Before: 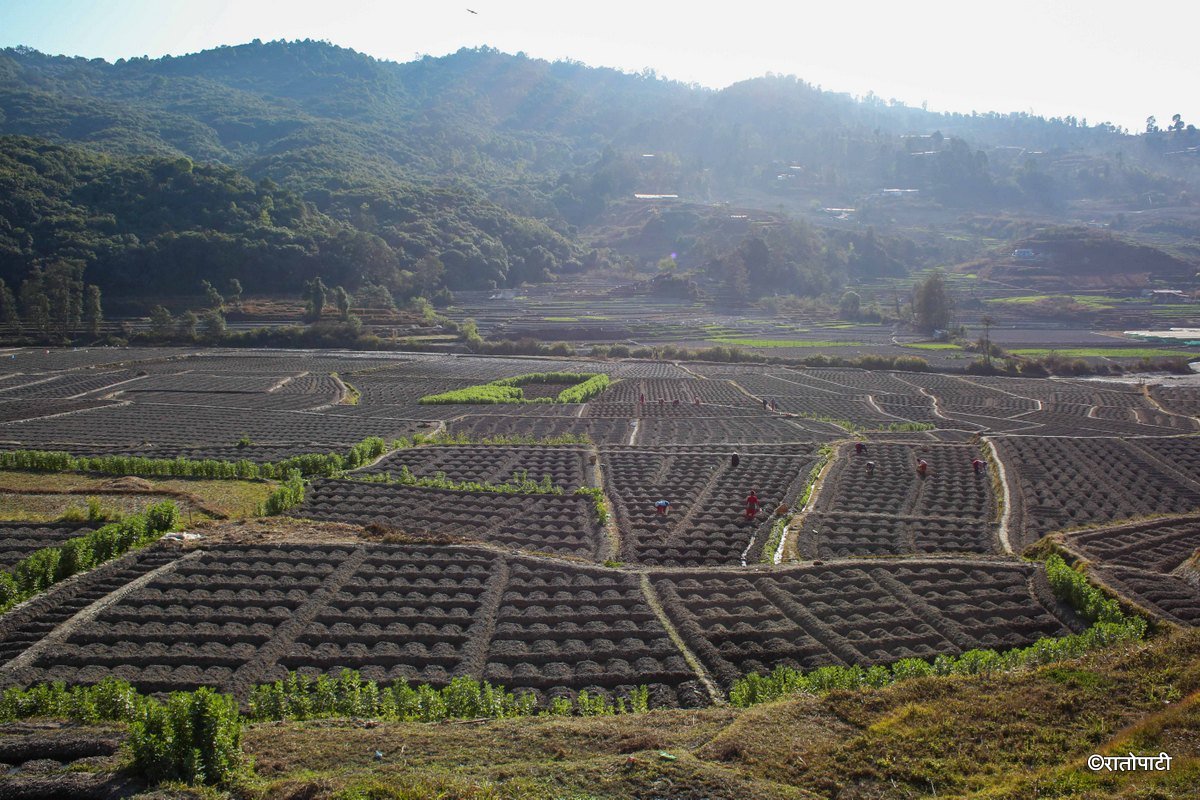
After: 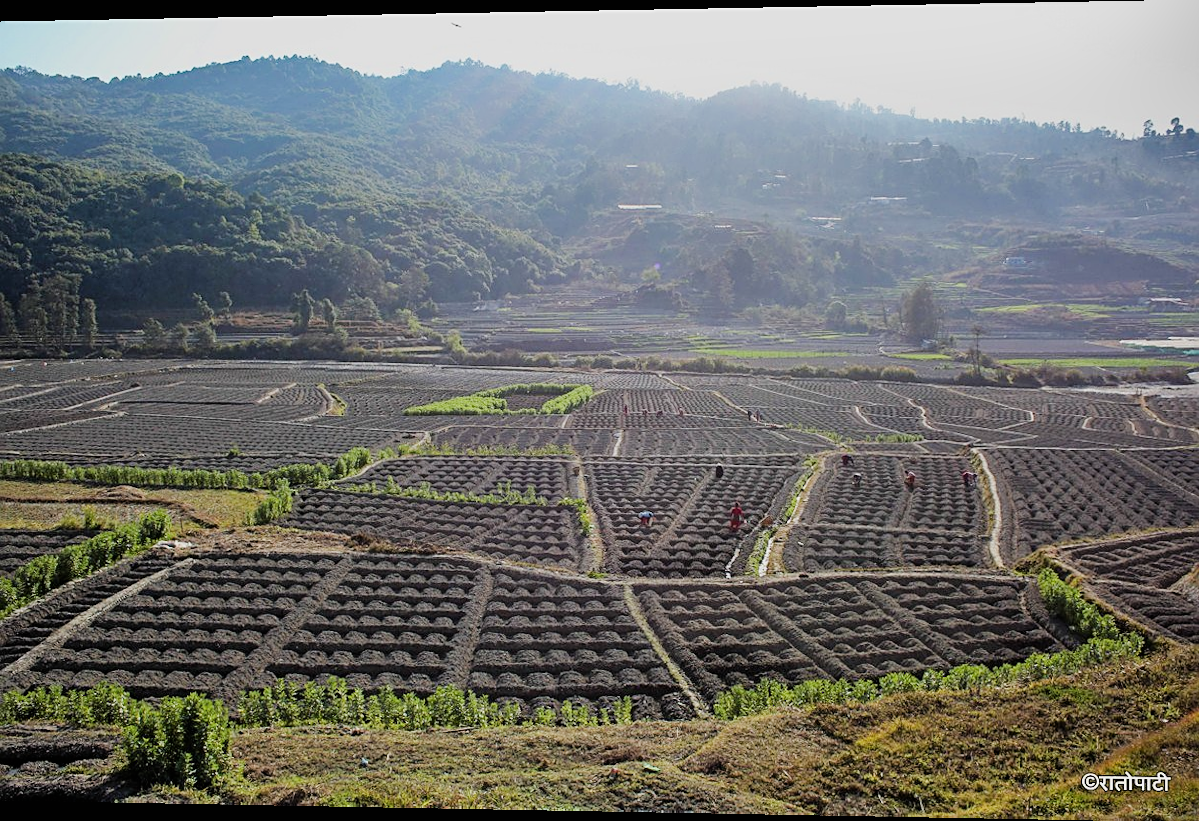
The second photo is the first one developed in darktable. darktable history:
sharpen: on, module defaults
exposure: black level correction 0.001, exposure 0.5 EV, compensate exposure bias true, compensate highlight preservation false
shadows and highlights: shadows 24.5, highlights -78.15, soften with gaussian
filmic rgb: black relative exposure -7.65 EV, white relative exposure 4.56 EV, hardness 3.61
rotate and perspective: lens shift (horizontal) -0.055, automatic cropping off
